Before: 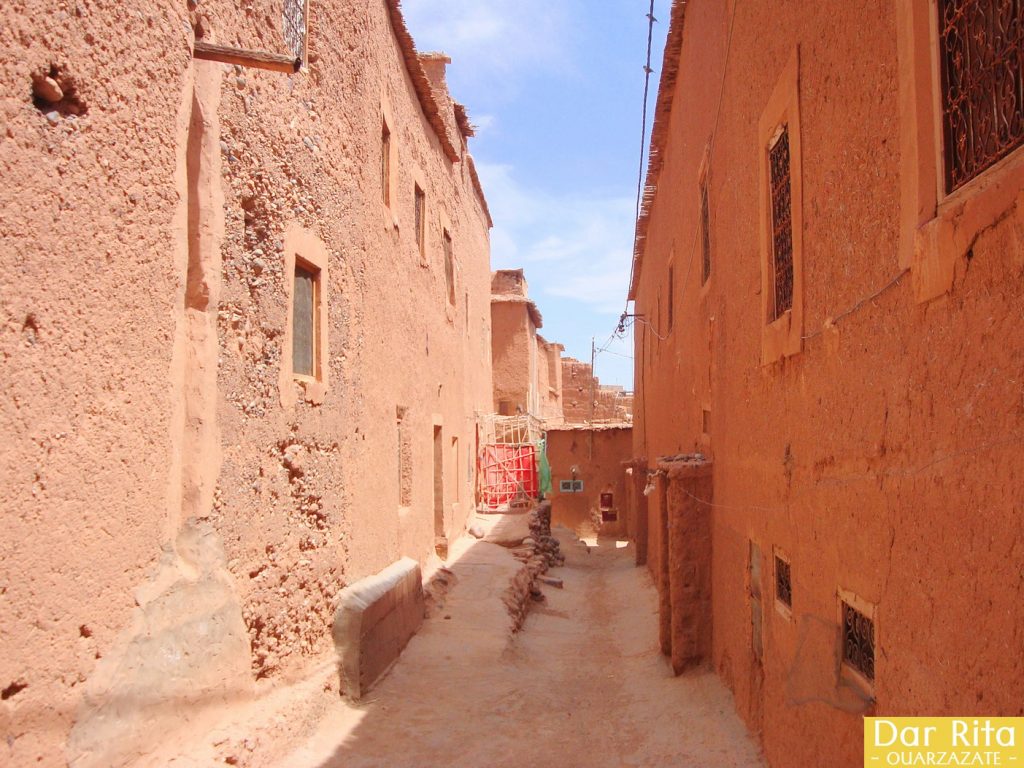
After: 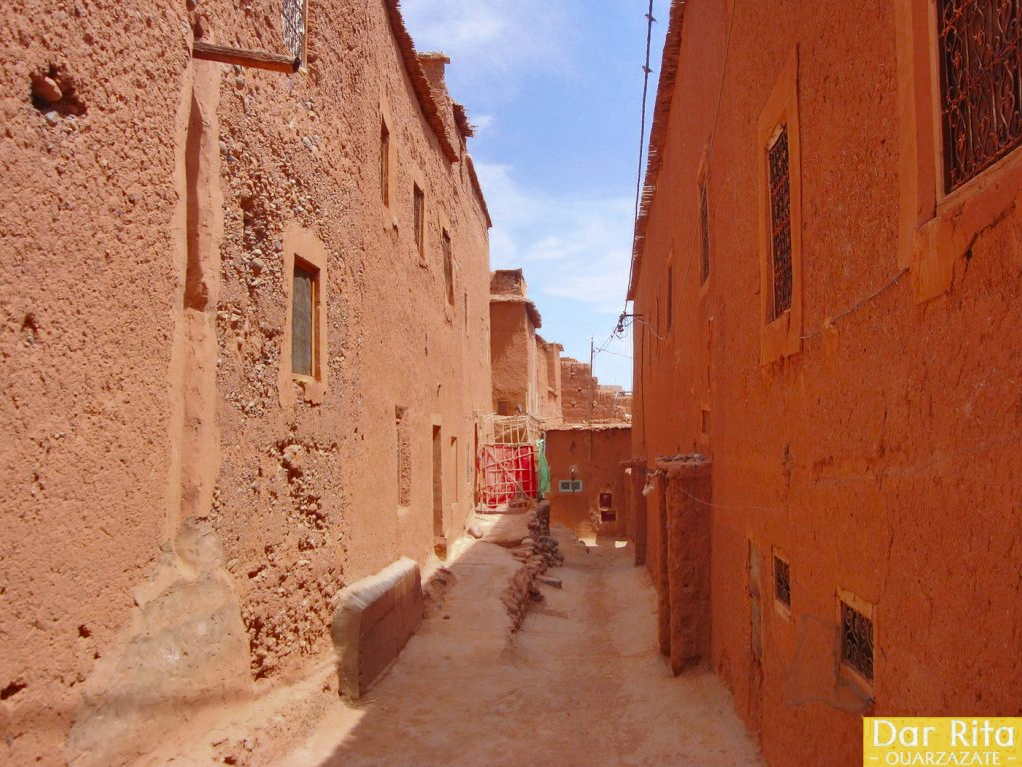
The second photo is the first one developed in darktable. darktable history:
crop and rotate: left 0.194%, bottom 0%
color zones: curves: ch0 [(0.11, 0.396) (0.195, 0.36) (0.25, 0.5) (0.303, 0.412) (0.357, 0.544) (0.75, 0.5) (0.967, 0.328)]; ch1 [(0, 0.468) (0.112, 0.512) (0.202, 0.6) (0.25, 0.5) (0.307, 0.352) (0.357, 0.544) (0.75, 0.5) (0.963, 0.524)]
shadows and highlights: low approximation 0.01, soften with gaussian
